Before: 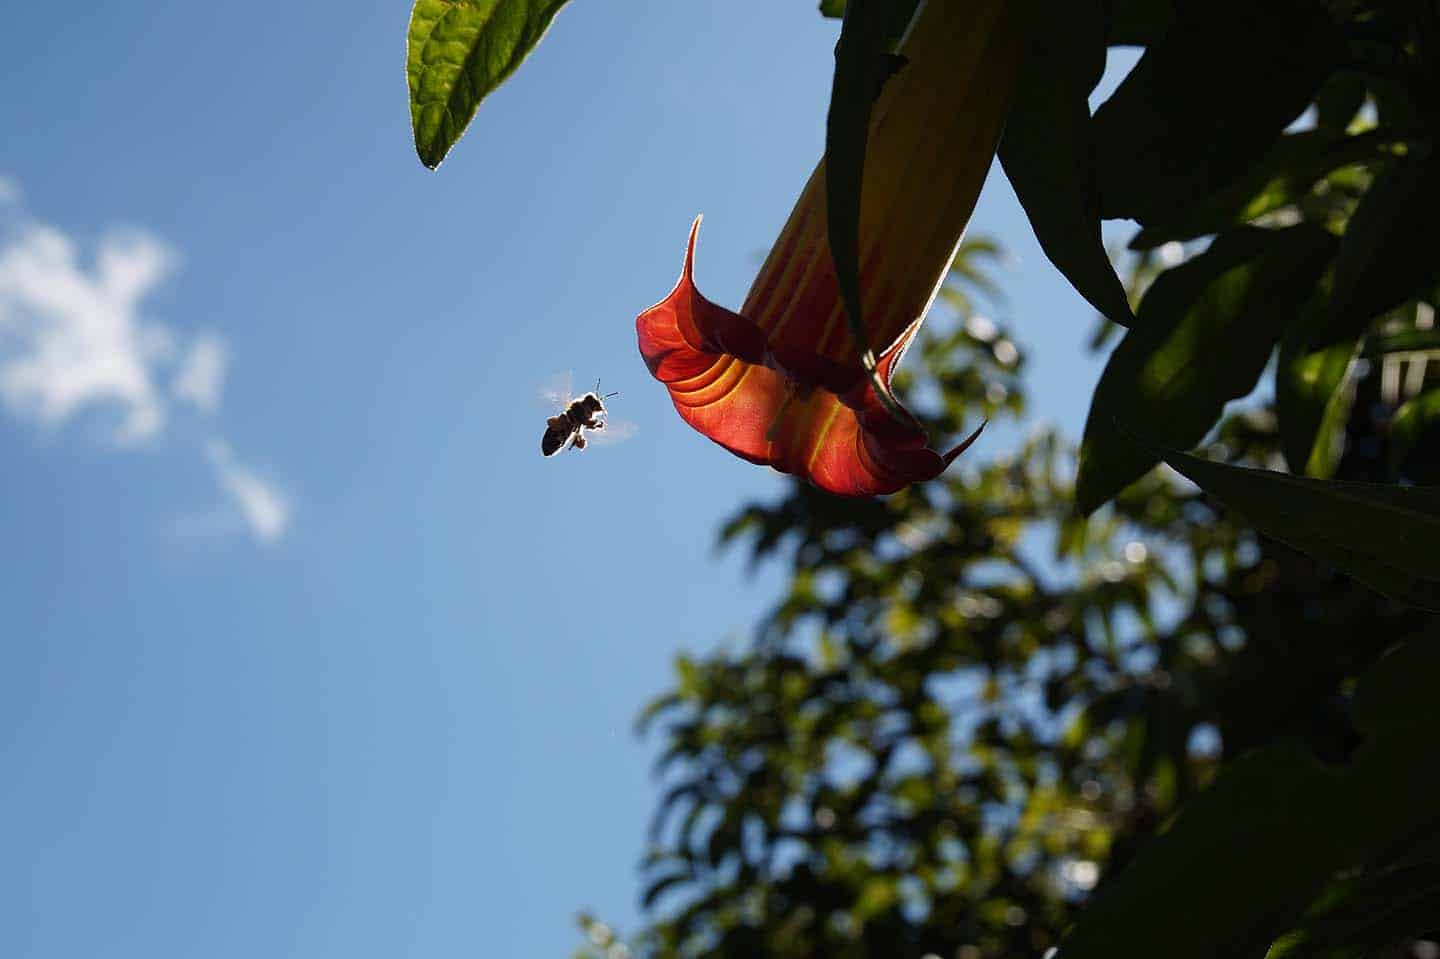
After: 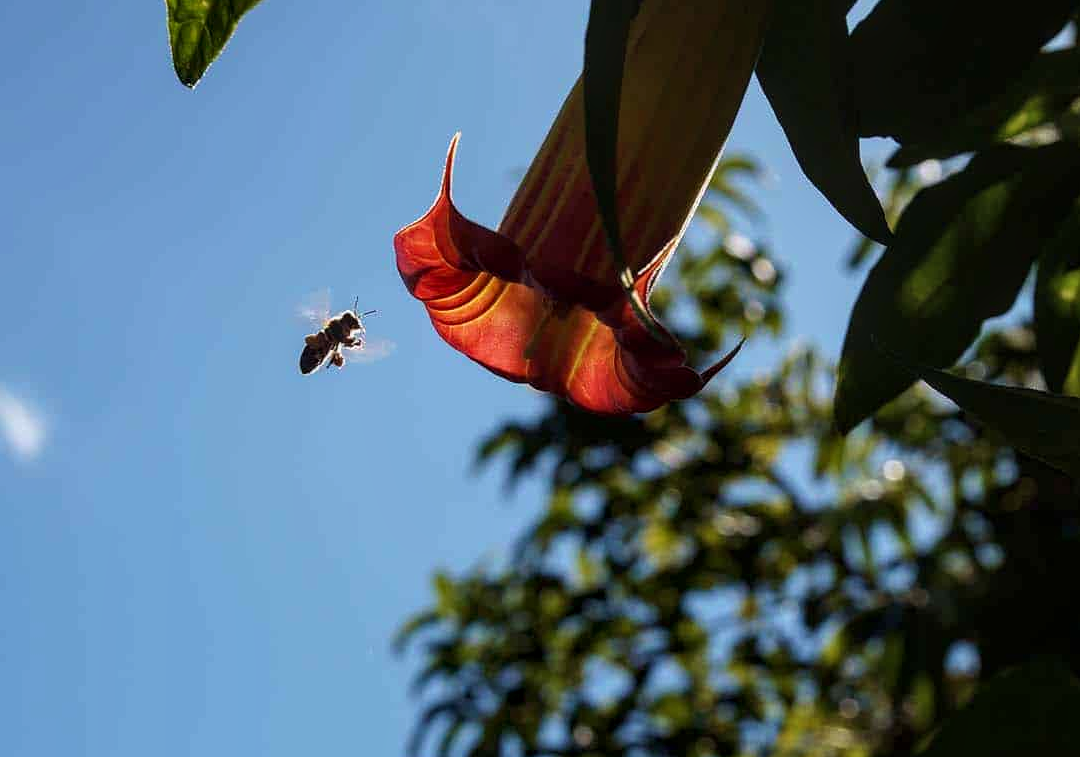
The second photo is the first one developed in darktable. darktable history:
local contrast: on, module defaults
crop: left 16.808%, top 8.566%, right 8.156%, bottom 12.438%
velvia: on, module defaults
